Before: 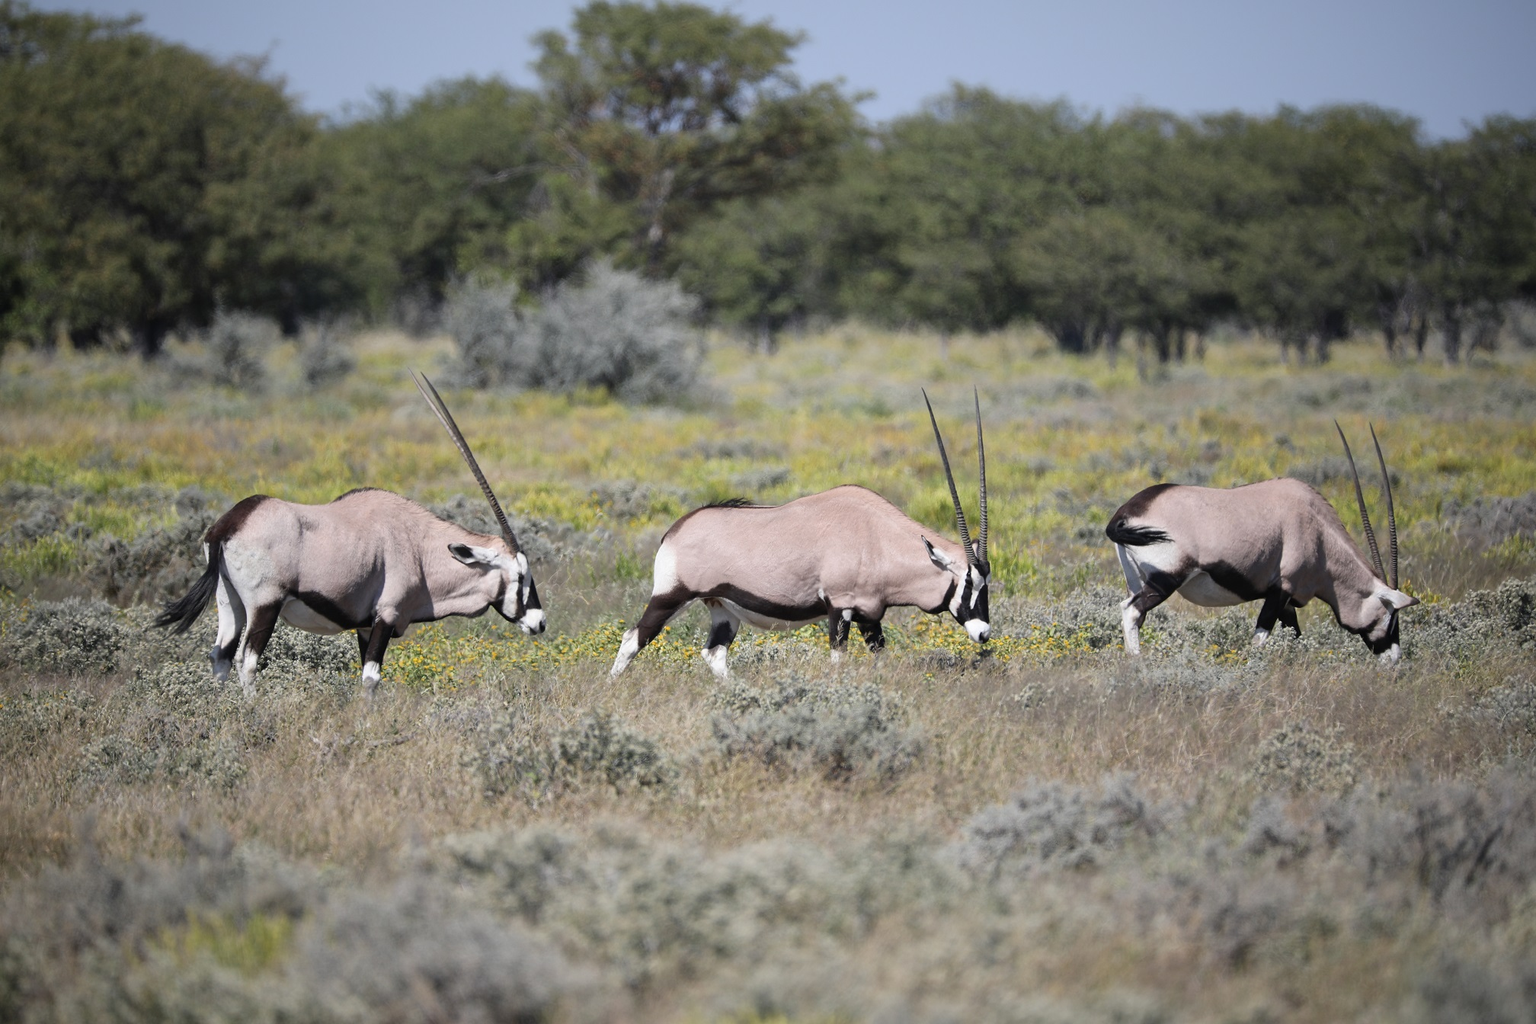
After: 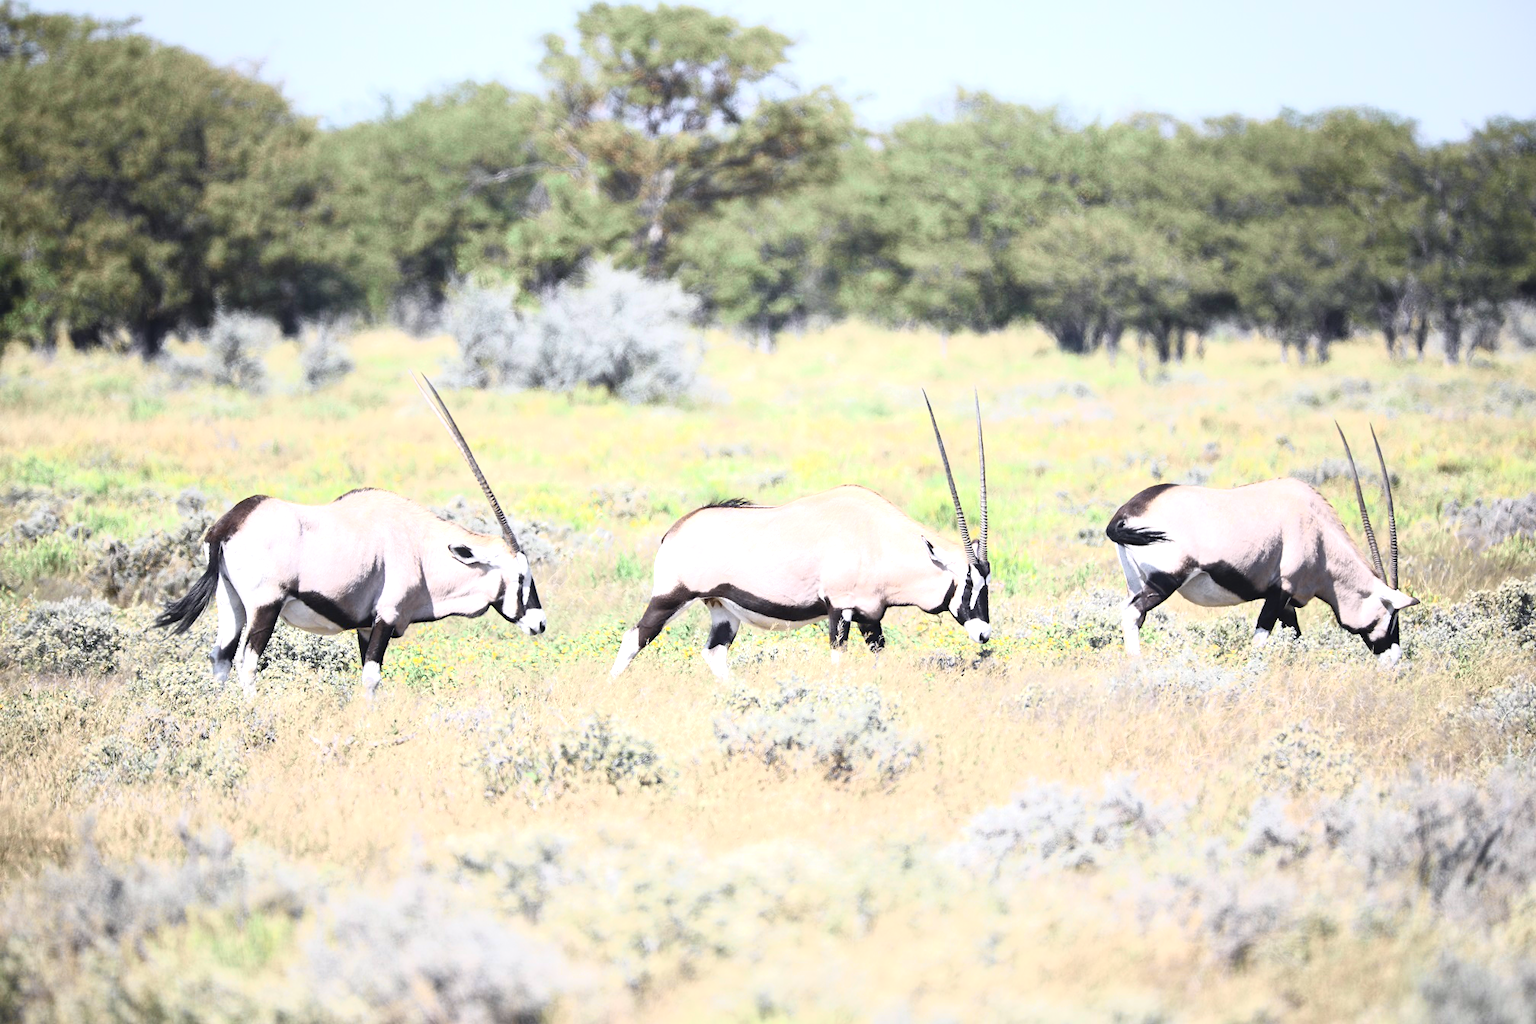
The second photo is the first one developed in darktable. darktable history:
exposure: black level correction 0, exposure 1.412 EV, compensate highlight preservation false
tone curve: curves: ch0 [(0, 0.039) (0.104, 0.094) (0.285, 0.301) (0.673, 0.796) (0.845, 0.932) (0.994, 0.971)]; ch1 [(0, 0) (0.356, 0.385) (0.424, 0.405) (0.498, 0.502) (0.586, 0.57) (0.657, 0.642) (1, 1)]; ch2 [(0, 0) (0.424, 0.438) (0.46, 0.453) (0.515, 0.505) (0.557, 0.57) (0.612, 0.583) (0.722, 0.67) (1, 1)], color space Lab, independent channels, preserve colors none
